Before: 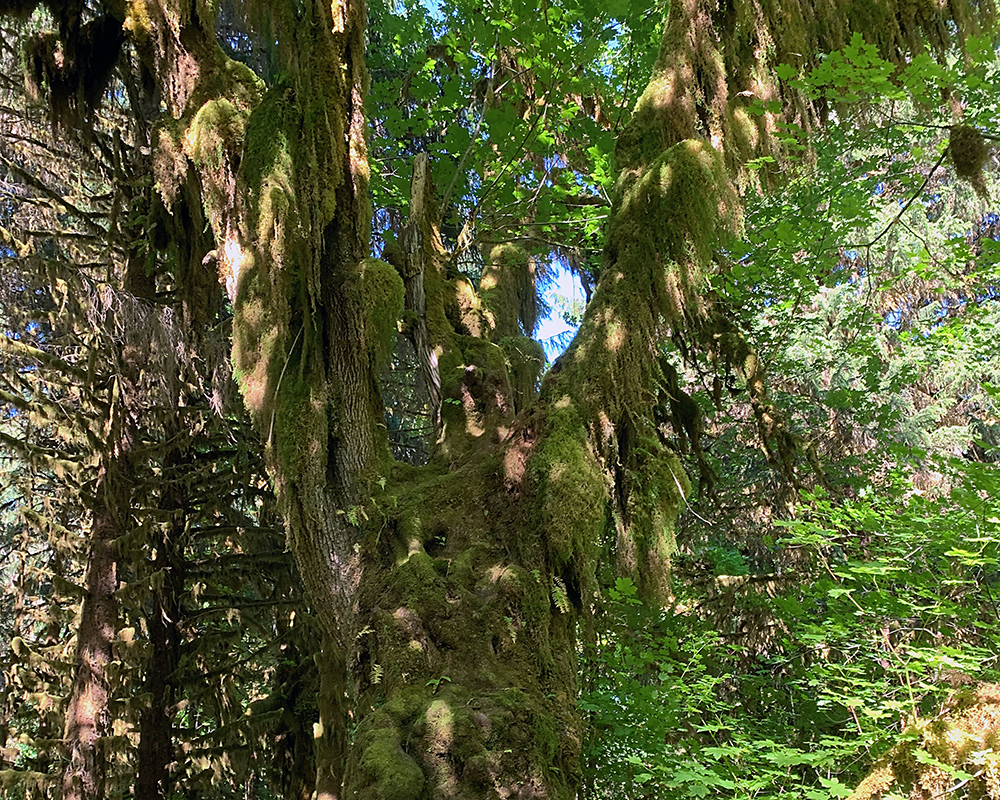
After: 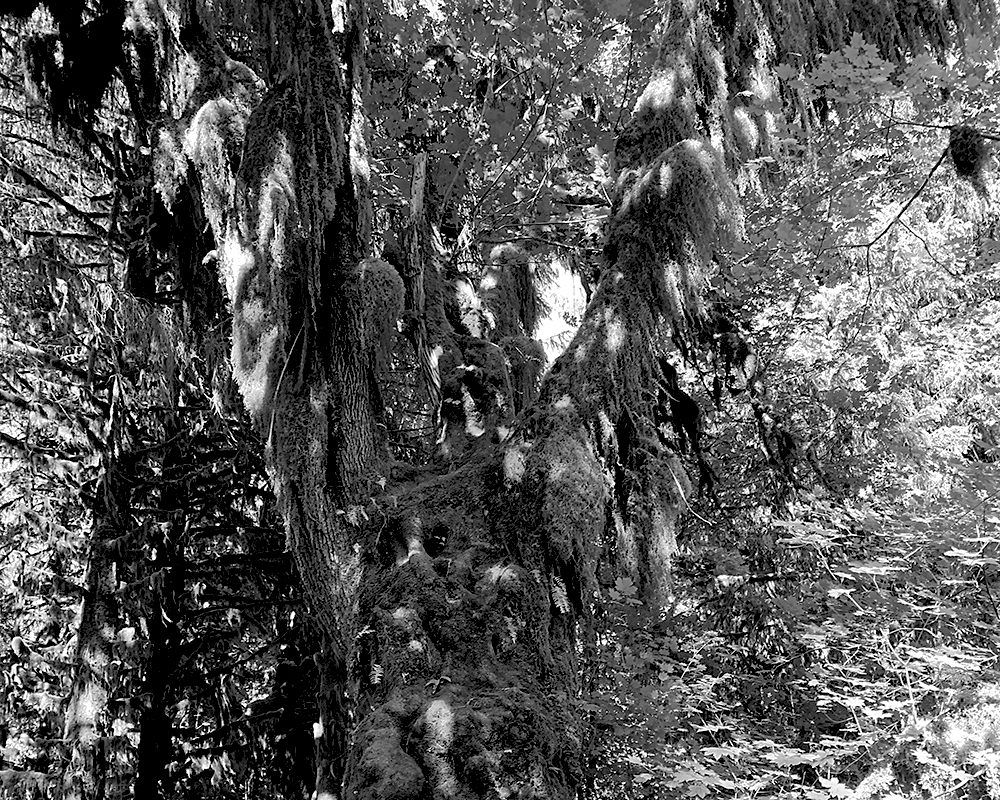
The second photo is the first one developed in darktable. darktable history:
tone curve: curves: ch0 [(0, 0) (0.003, 0.032) (0.011, 0.04) (0.025, 0.058) (0.044, 0.084) (0.069, 0.107) (0.1, 0.13) (0.136, 0.158) (0.177, 0.193) (0.224, 0.236) (0.277, 0.283) (0.335, 0.335) (0.399, 0.399) (0.468, 0.467) (0.543, 0.533) (0.623, 0.612) (0.709, 0.698) (0.801, 0.776) (0.898, 0.848) (1, 1)], preserve colors none
exposure: black level correction 0.001, exposure 0.5 EV, compensate exposure bias true, compensate highlight preservation false
white balance: red 1, blue 1
color balance: lift [1.005, 0.99, 1.007, 1.01], gamma [1, 1.034, 1.032, 0.966], gain [0.873, 1.055, 1.067, 0.933]
monochrome: on, module defaults
rgb levels: levels [[0.029, 0.461, 0.922], [0, 0.5, 1], [0, 0.5, 1]]
